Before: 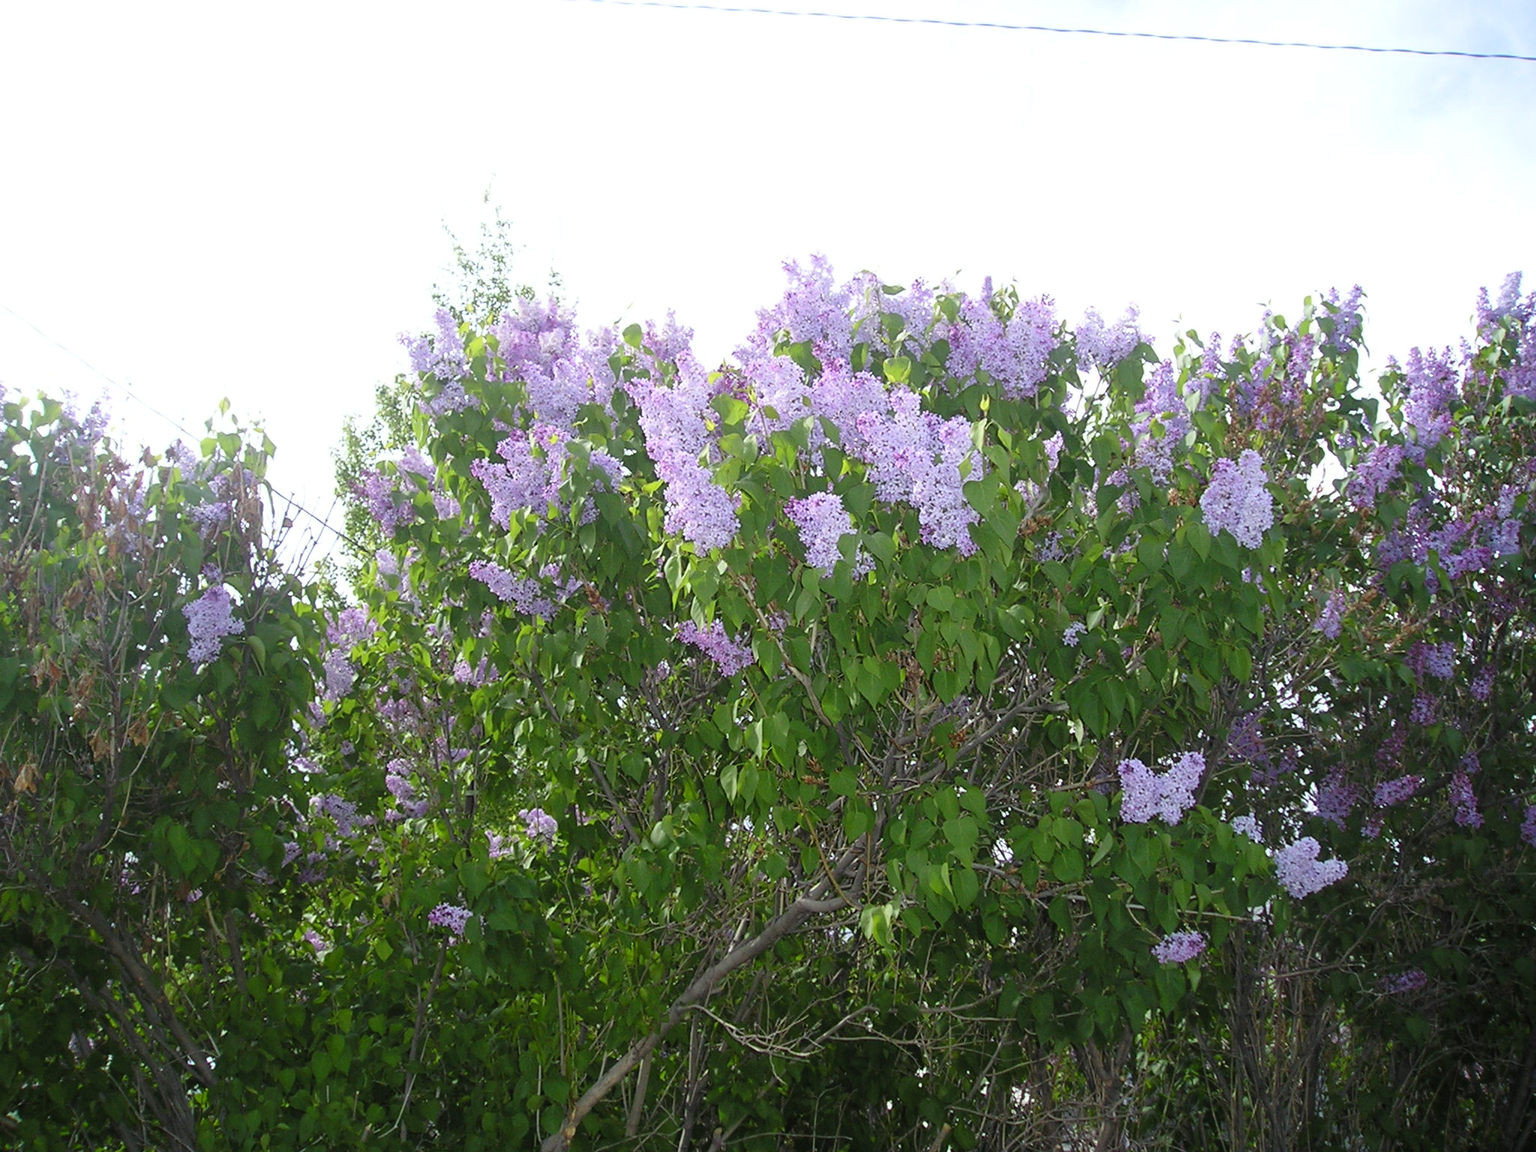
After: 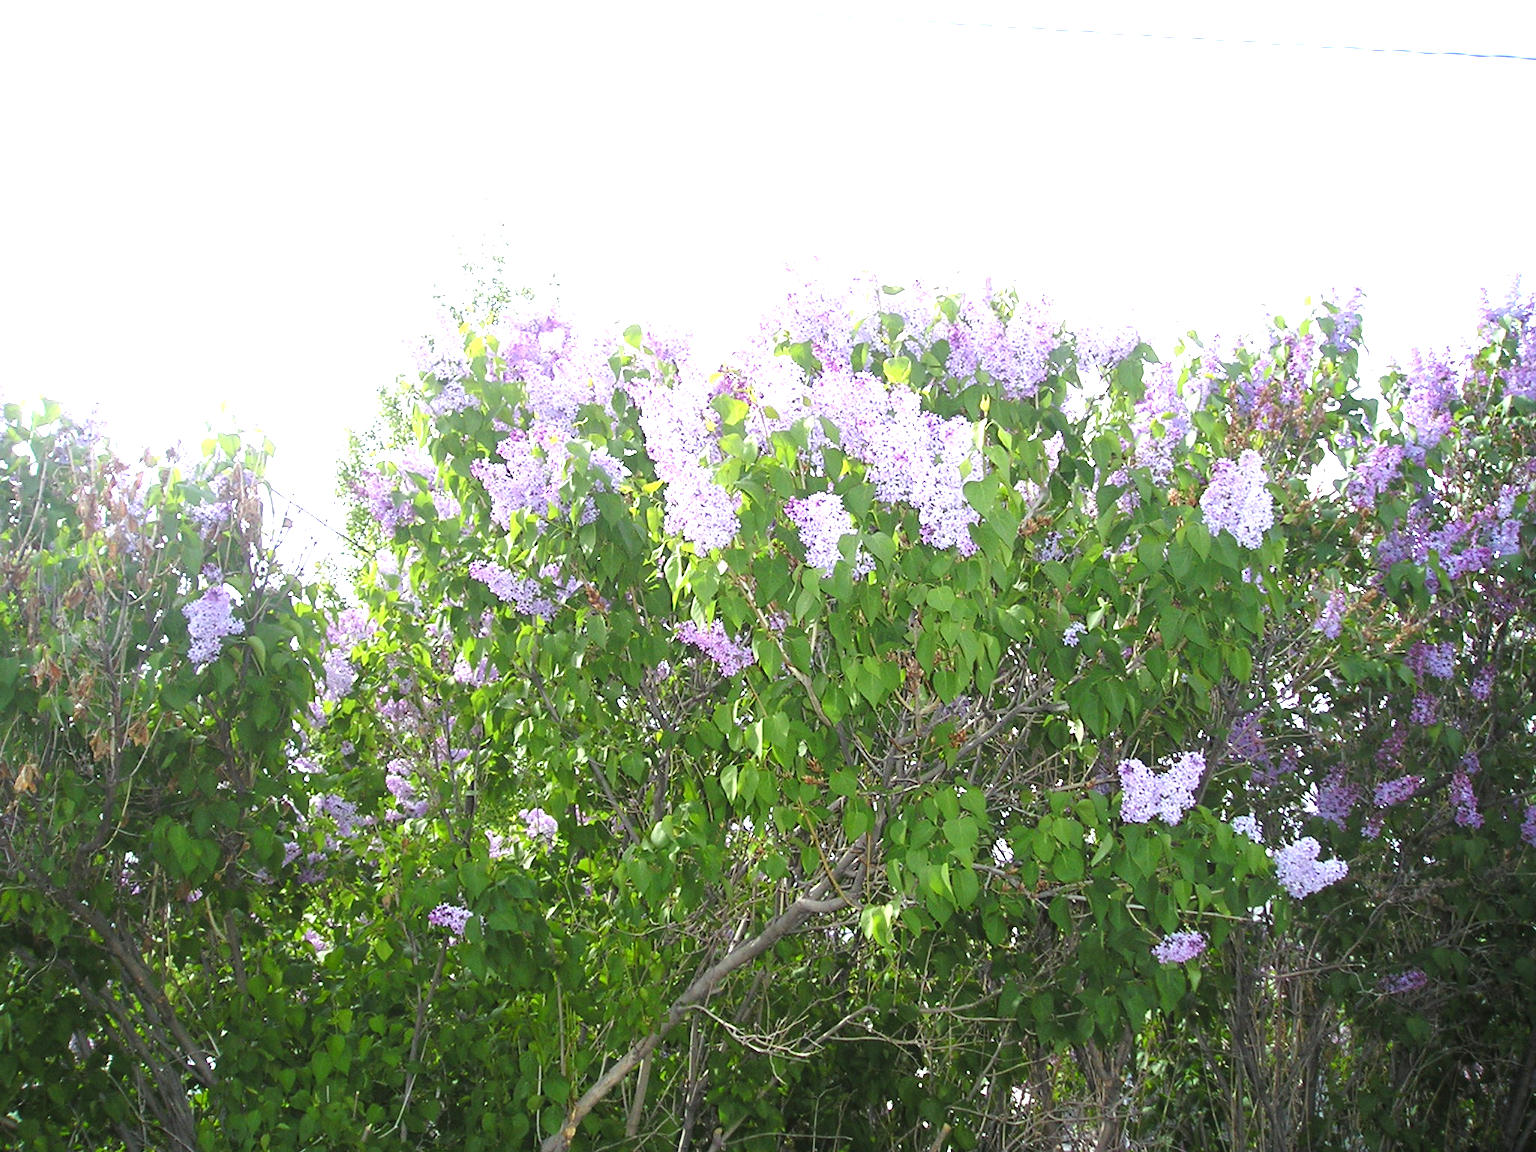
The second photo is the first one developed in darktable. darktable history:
haze removal: compatibility mode true, adaptive false
exposure: exposure 1.089 EV, compensate highlight preservation false
